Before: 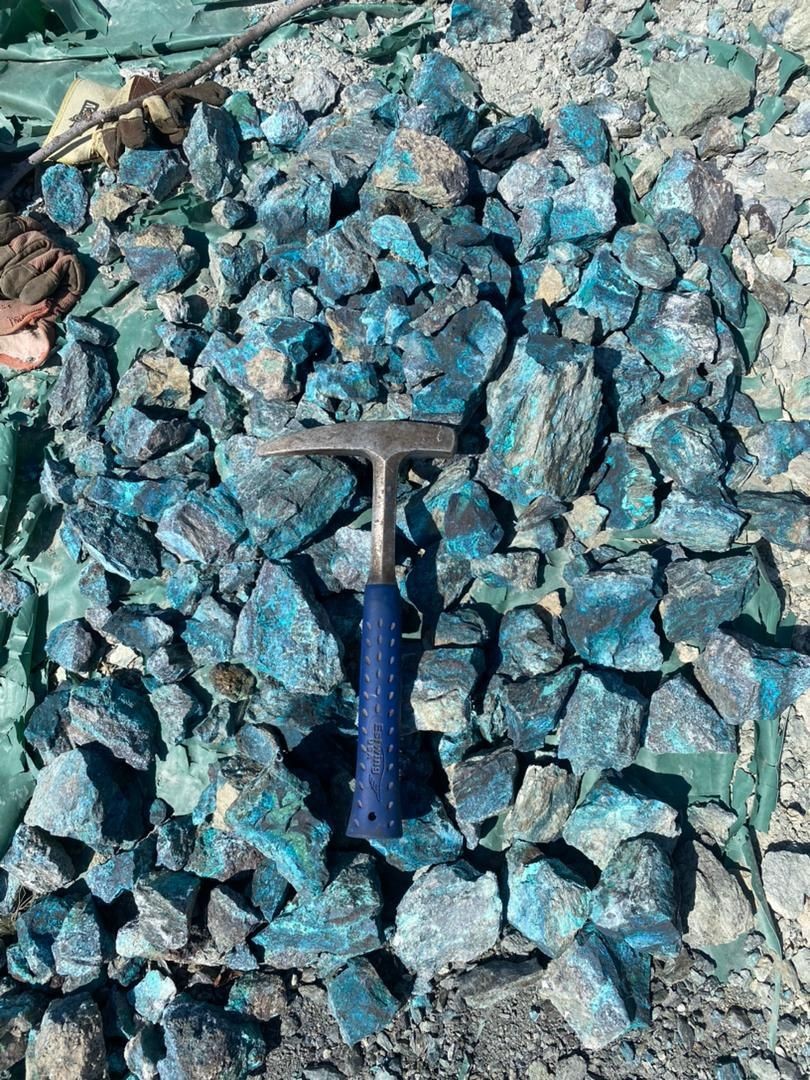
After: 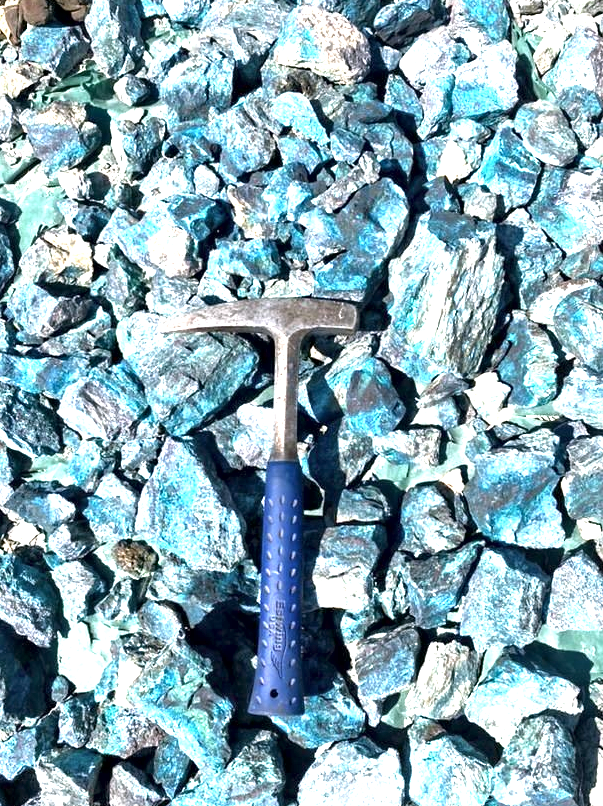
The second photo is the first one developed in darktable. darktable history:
contrast equalizer: octaves 7, y [[0.524, 0.538, 0.547, 0.548, 0.538, 0.524], [0.5 ×6], [0.5 ×6], [0 ×6], [0 ×6]]
crop and rotate: left 12.165%, top 11.447%, right 13.285%, bottom 13.901%
local contrast: mode bilateral grid, contrast 19, coarseness 50, detail 150%, midtone range 0.2
exposure: black level correction 0, exposure 1.382 EV, compensate highlight preservation false
color correction: highlights a* 3.14, highlights b* -0.97, shadows a* -0.091, shadows b* 2.59, saturation 0.98
